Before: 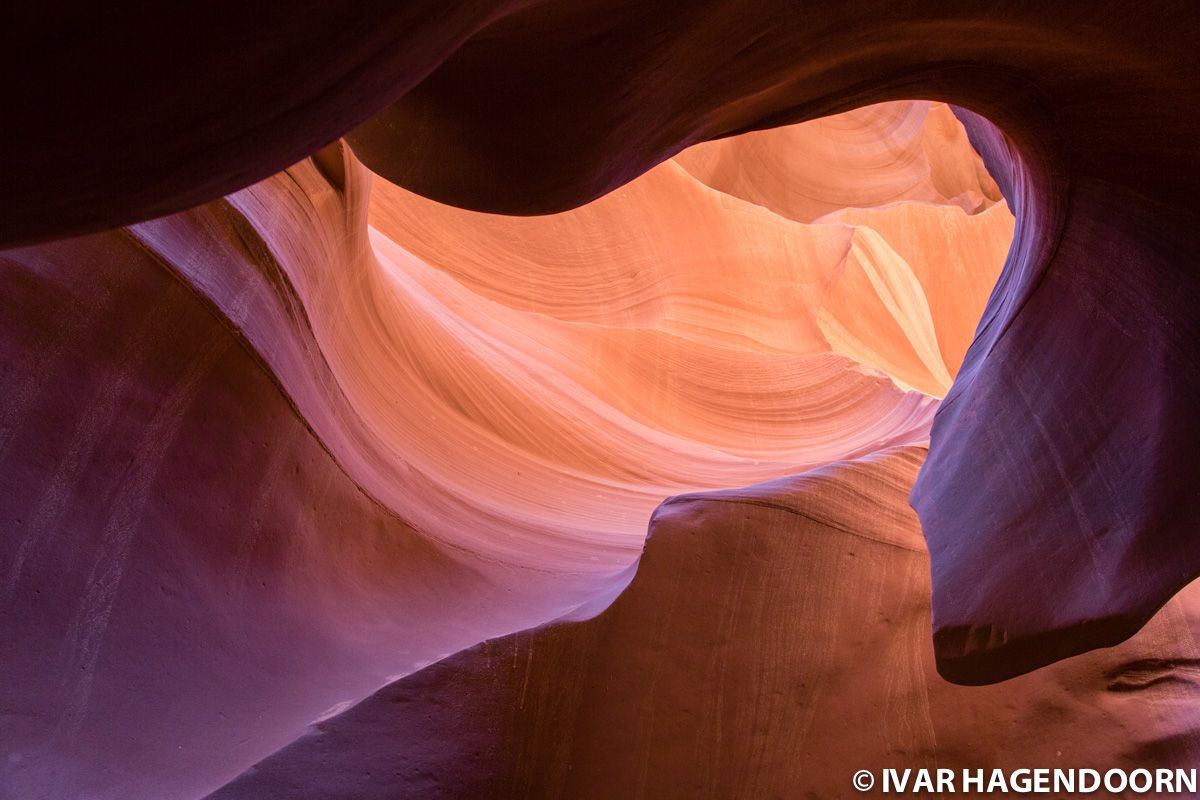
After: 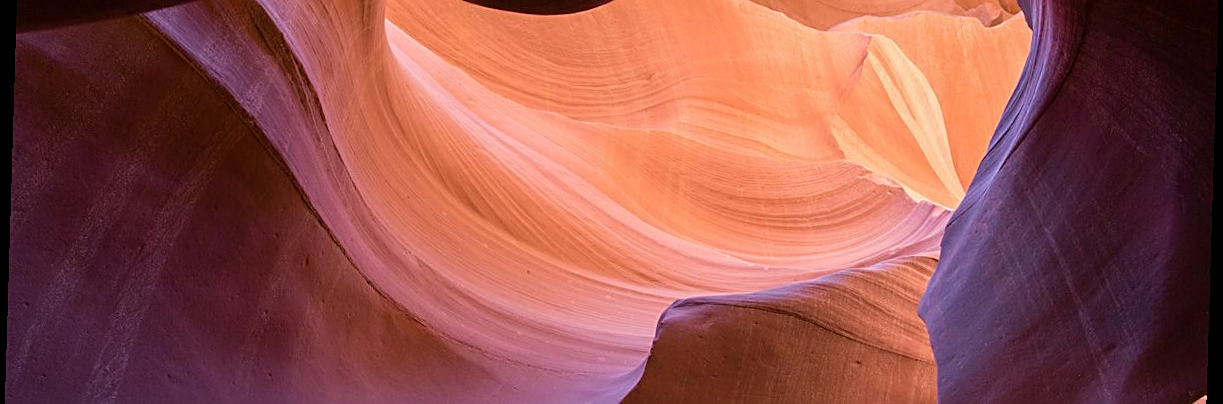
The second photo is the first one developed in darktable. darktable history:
crop and rotate: top 26.056%, bottom 25.543%
rotate and perspective: rotation 1.72°, automatic cropping off
sharpen: amount 0.6
